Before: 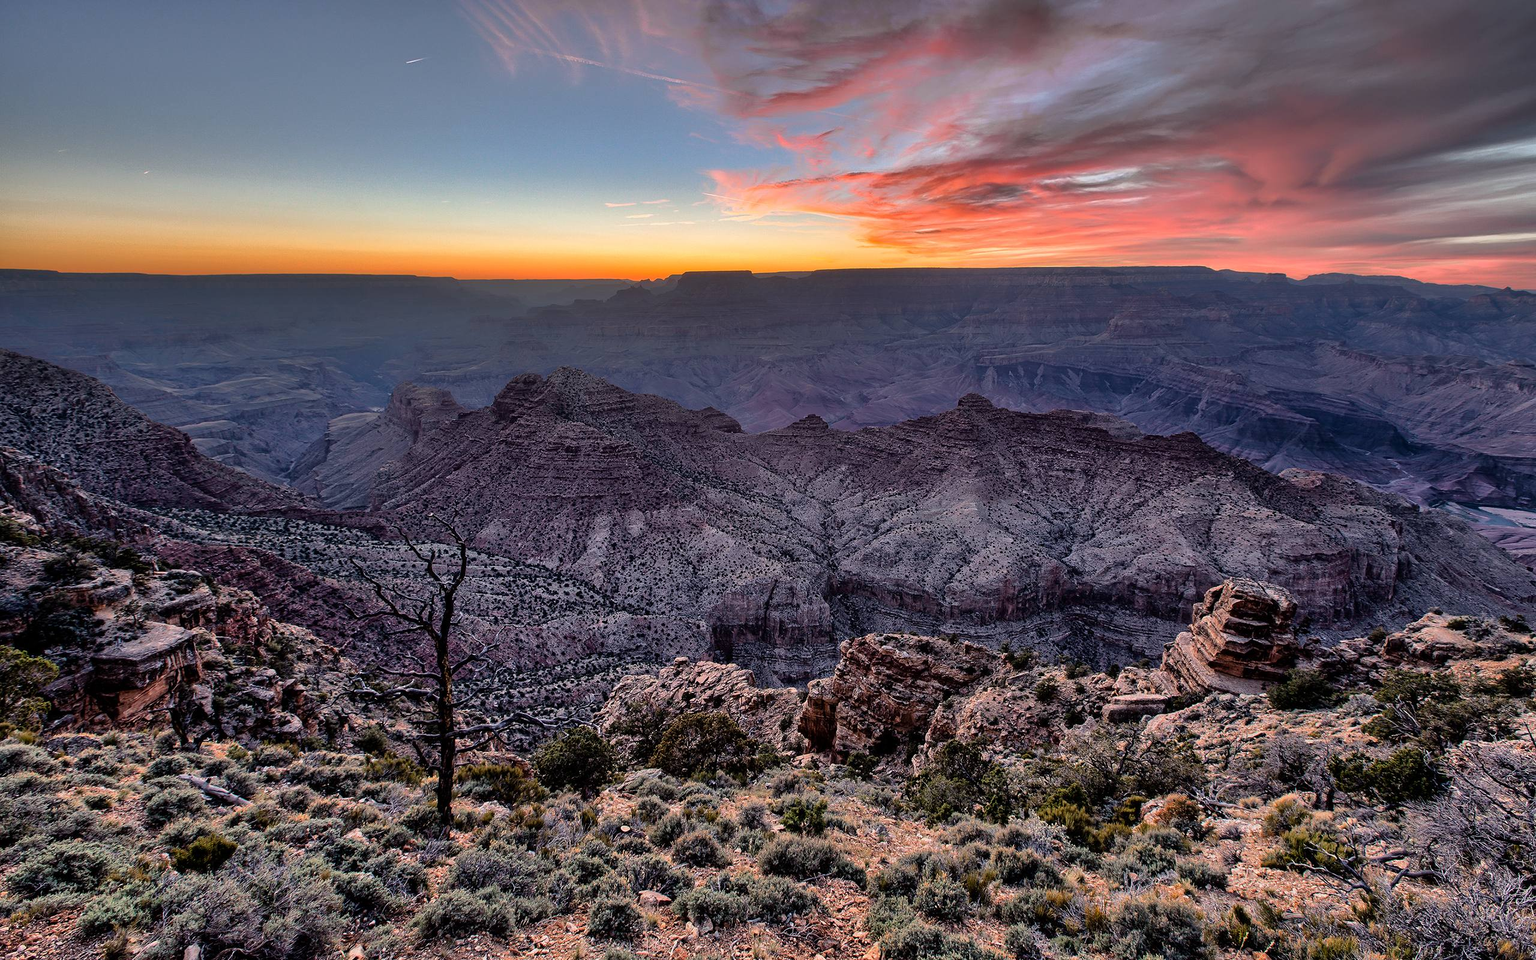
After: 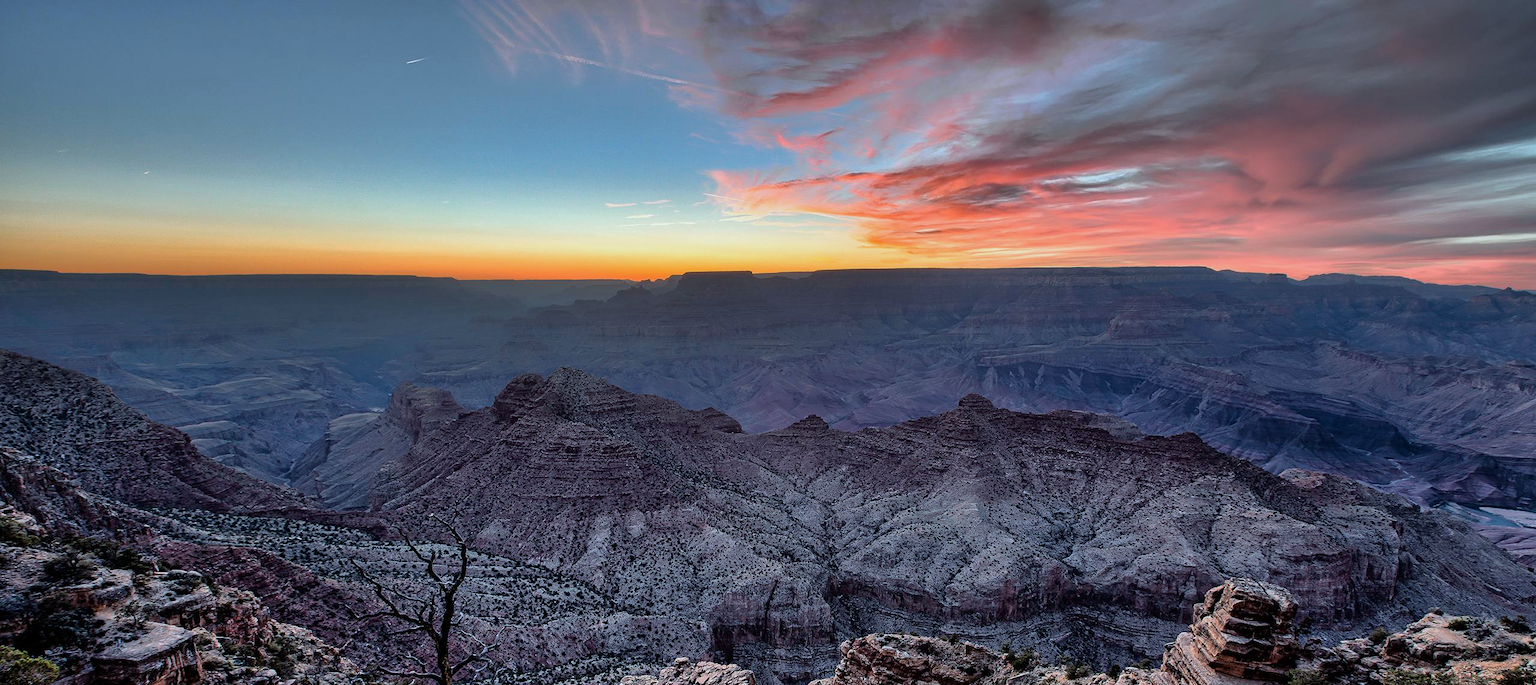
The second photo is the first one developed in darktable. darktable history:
crop: right 0.001%, bottom 28.619%
color correction: highlights a* -10.28, highlights b* -9.77
